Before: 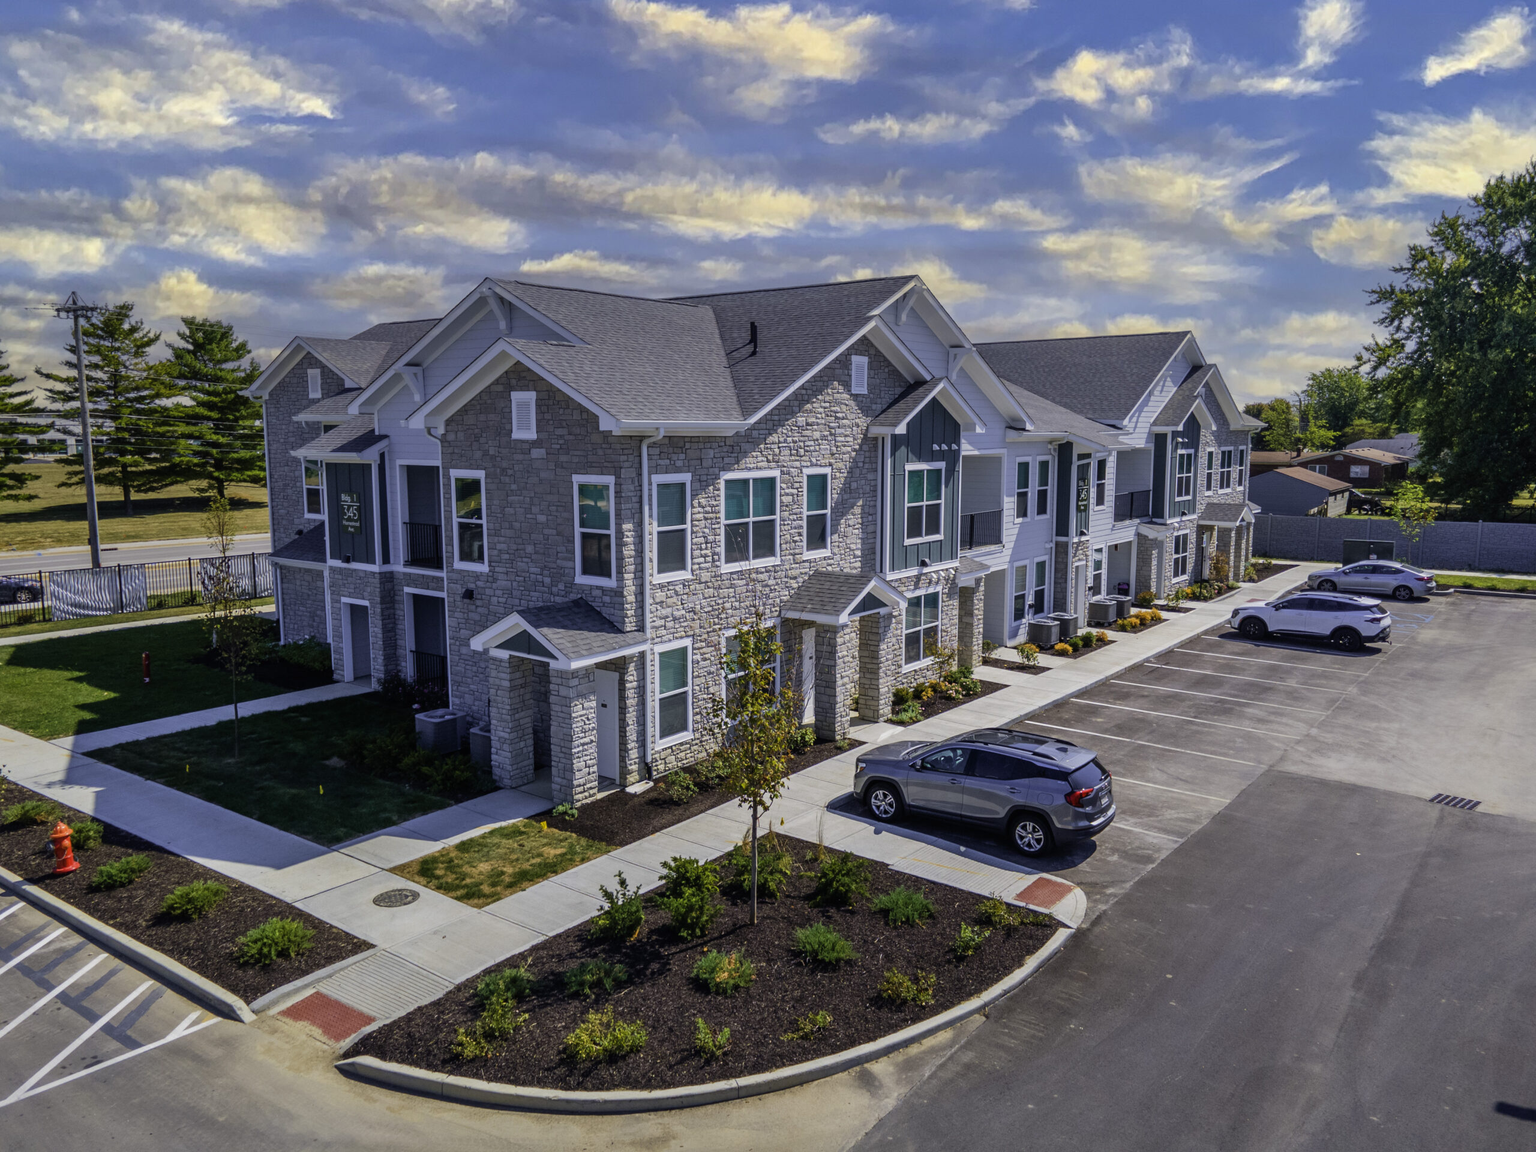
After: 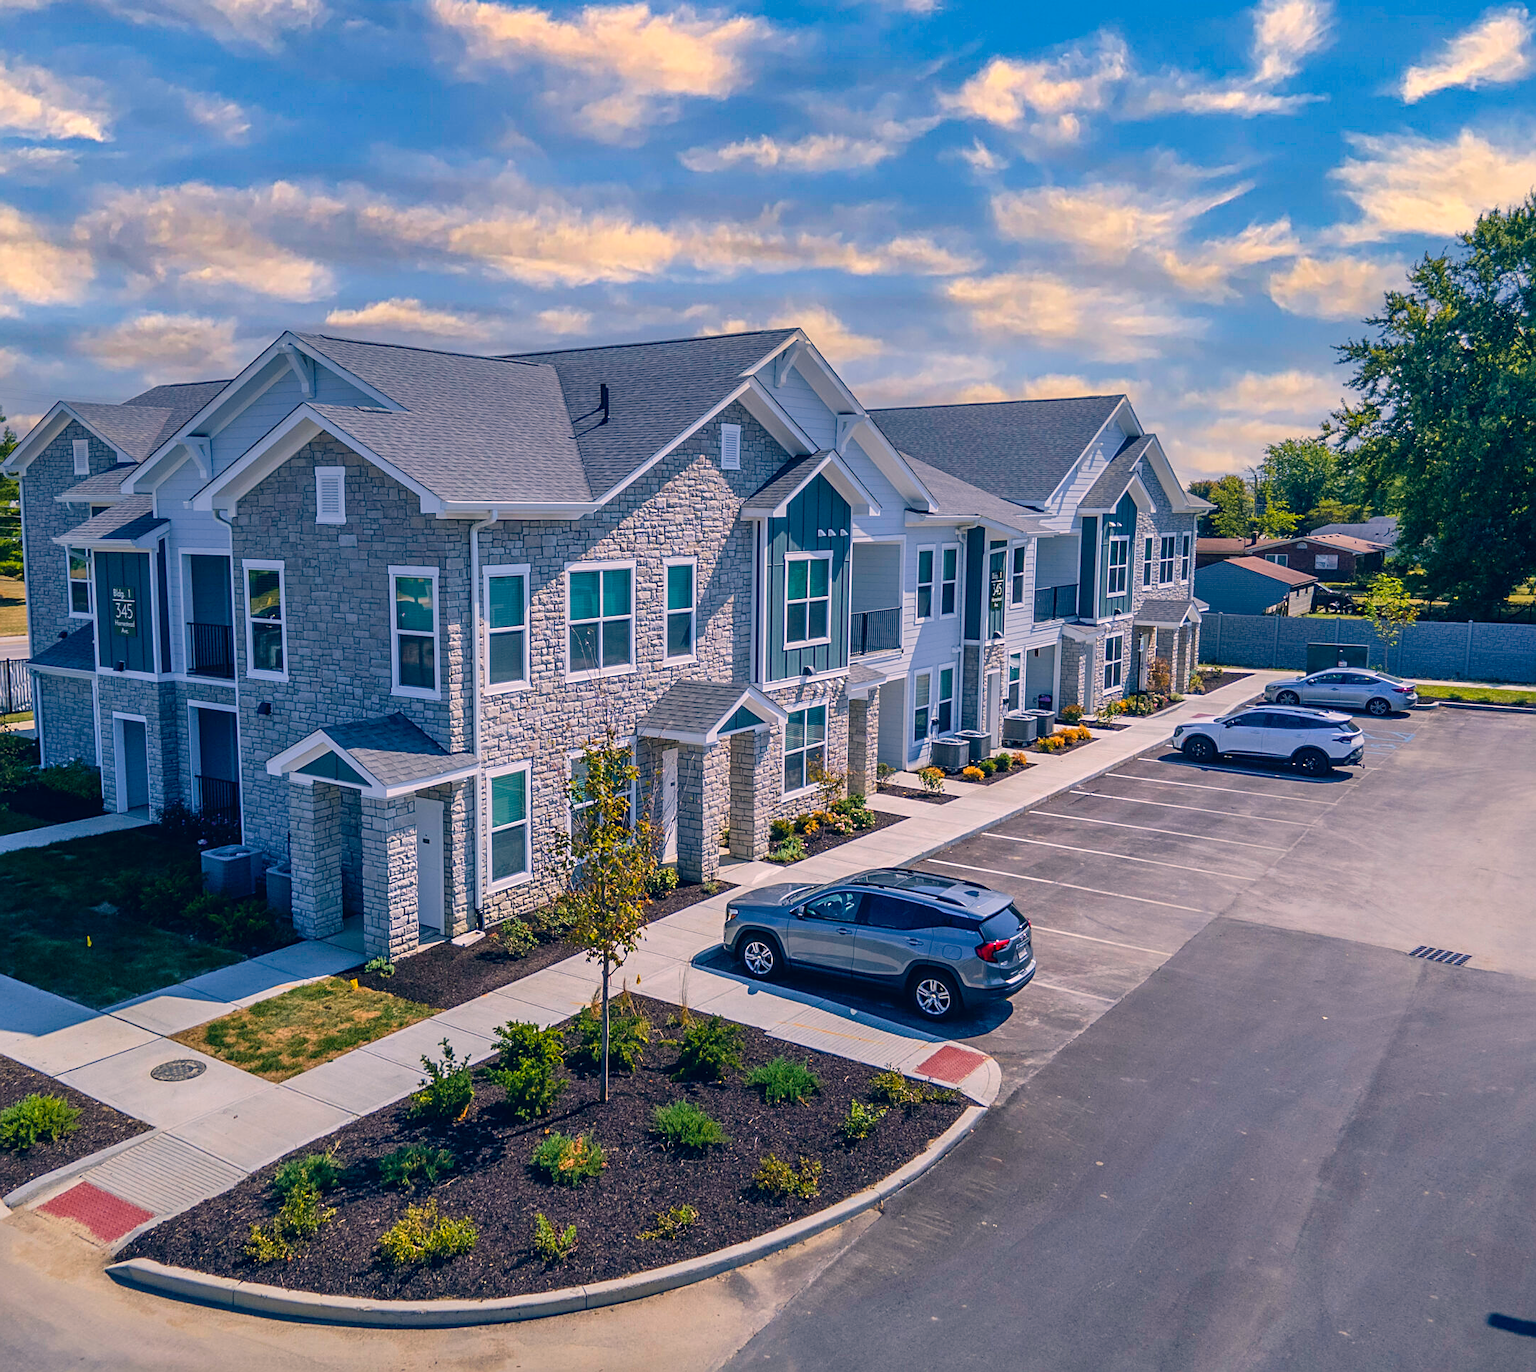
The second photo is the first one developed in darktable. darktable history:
crop: left 16.086%
sharpen: on, module defaults
color calibration: illuminant as shot in camera, x 0.358, y 0.373, temperature 4628.91 K
color correction: highlights a* 10.34, highlights b* 14.28, shadows a* -9.91, shadows b* -14.92
